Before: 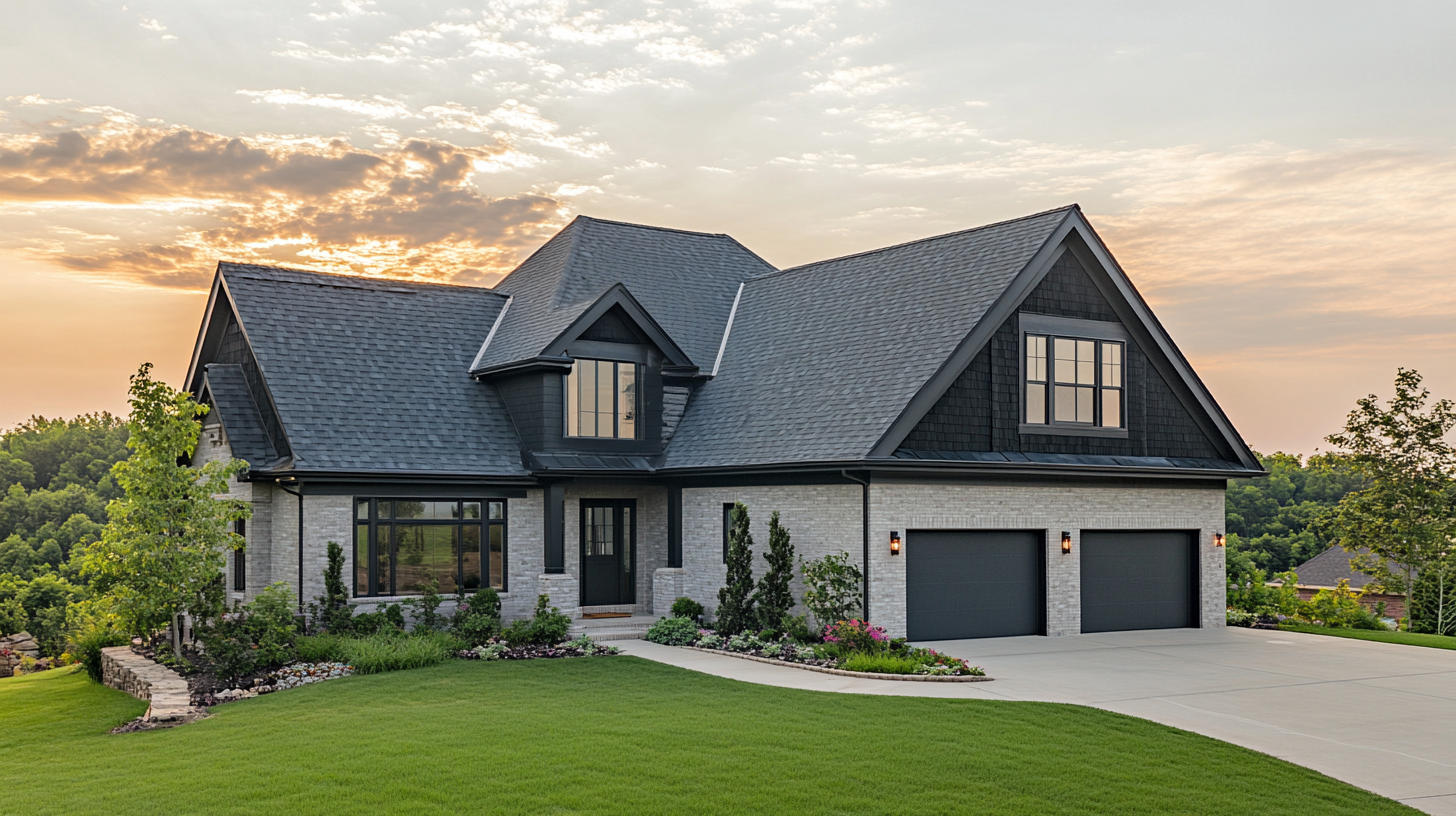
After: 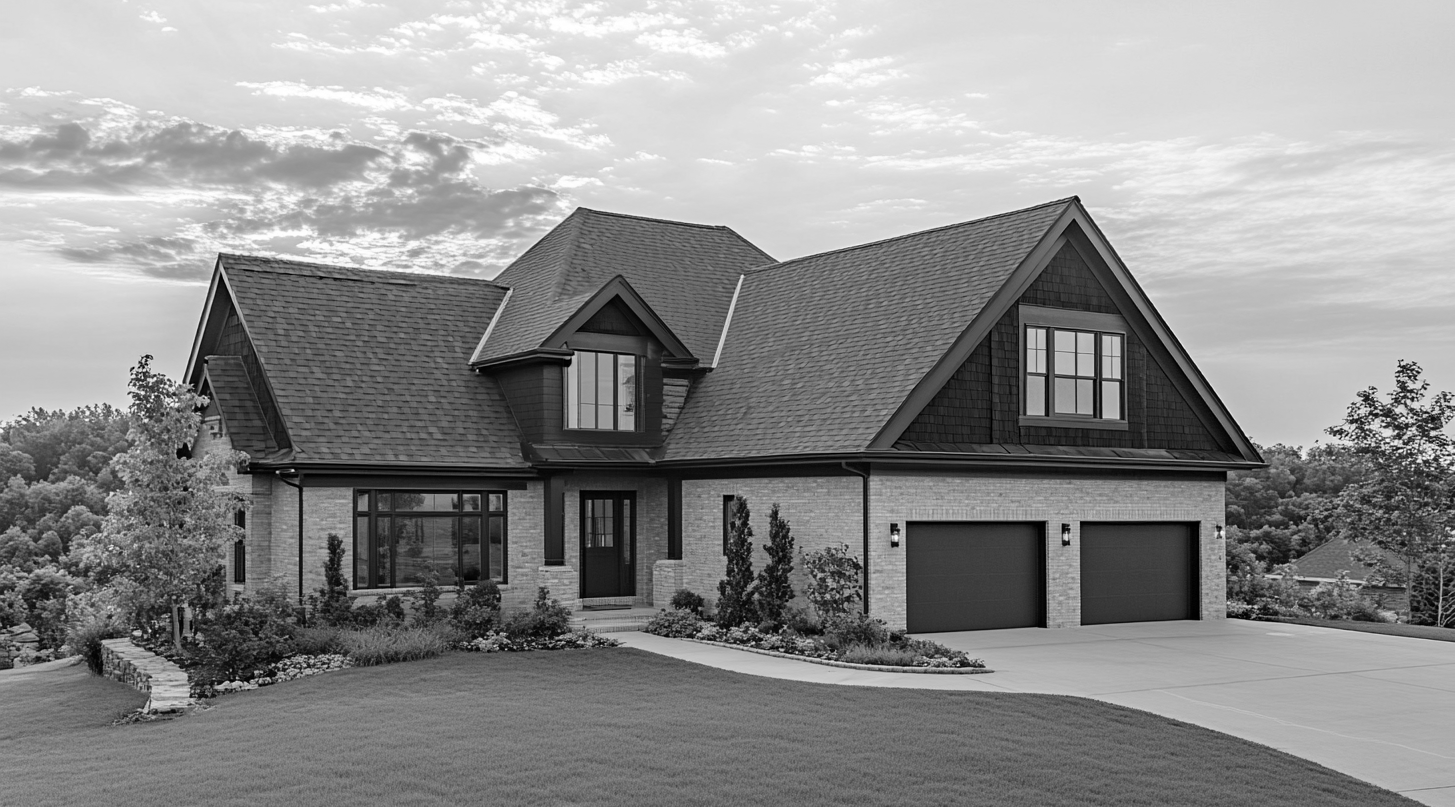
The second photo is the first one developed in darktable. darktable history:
crop: top 1.049%, right 0.001%
monochrome: on, module defaults
